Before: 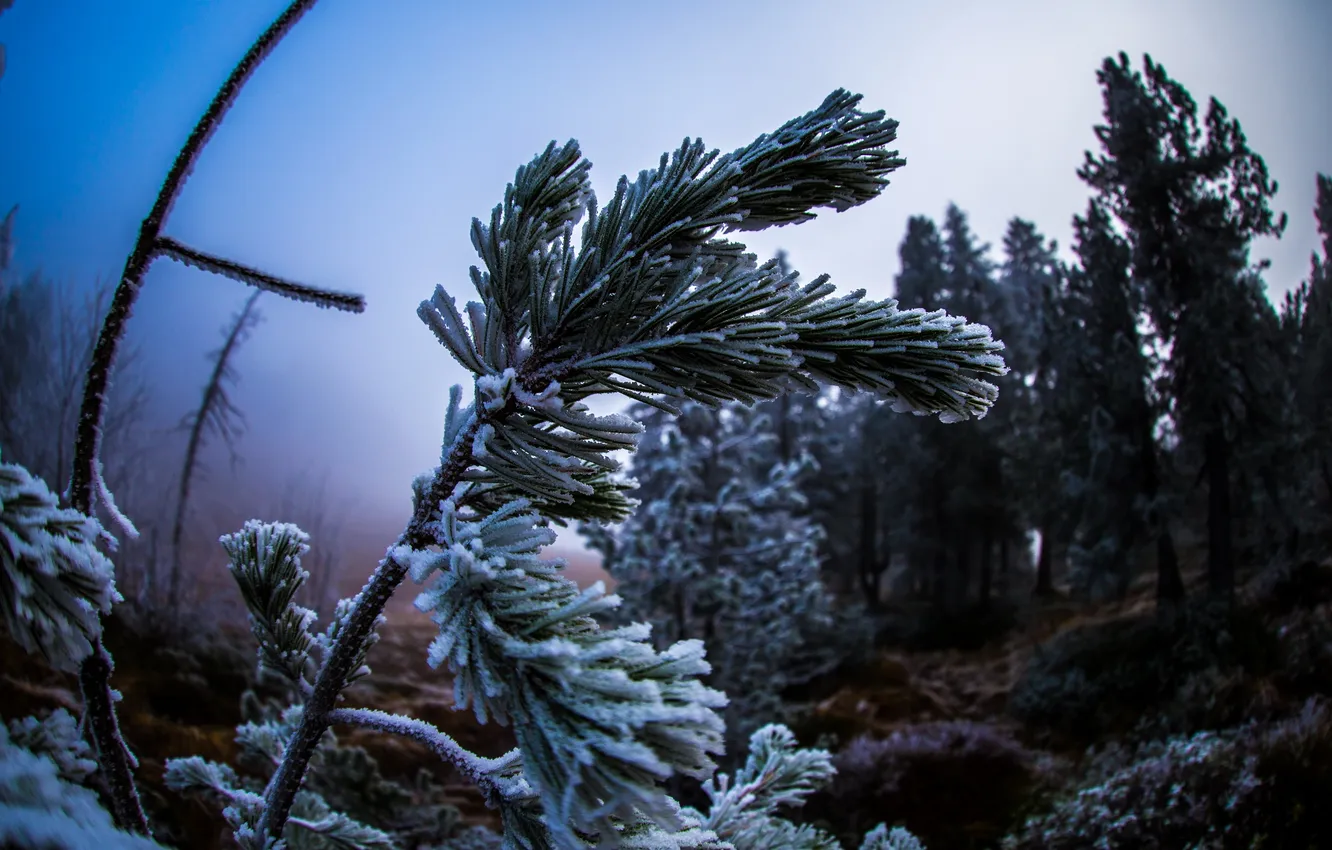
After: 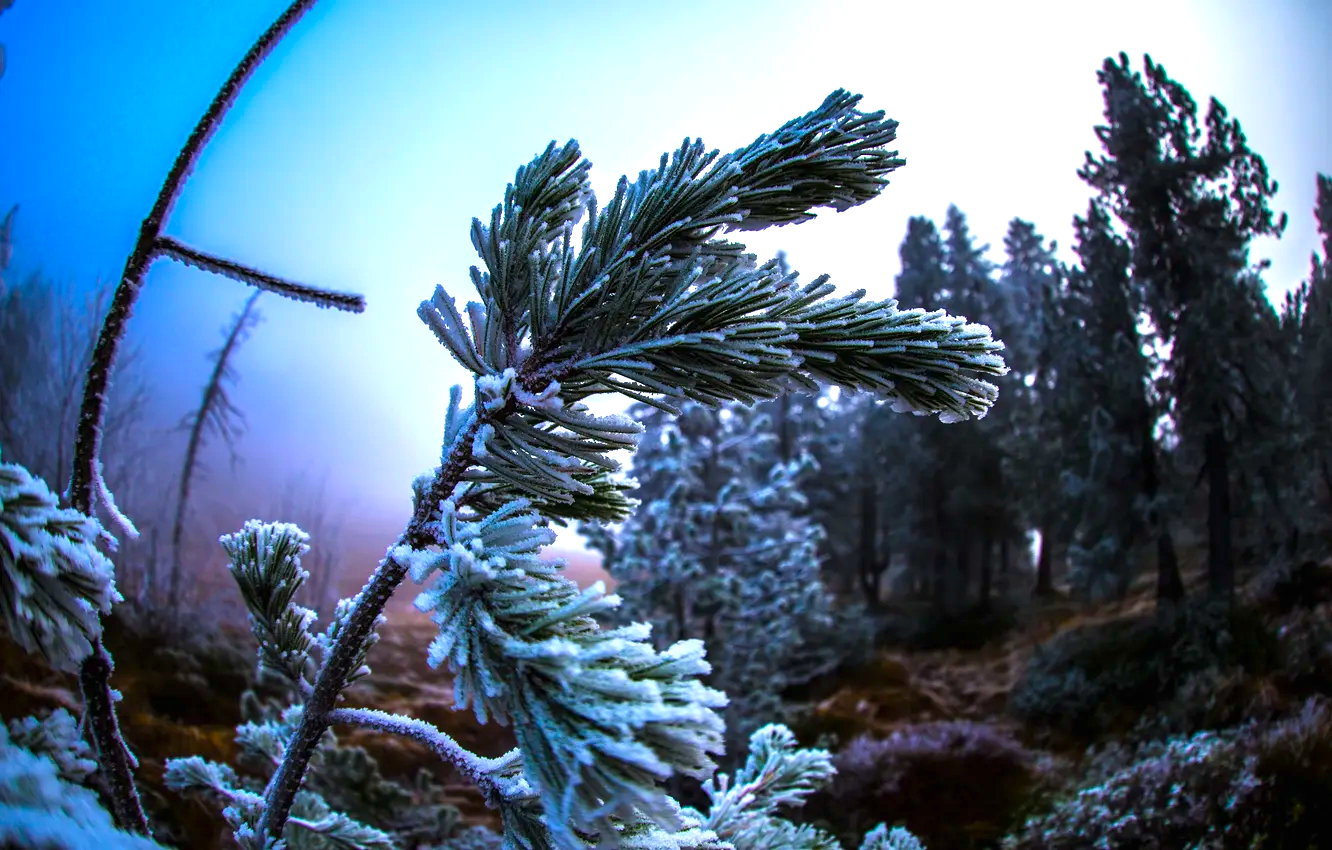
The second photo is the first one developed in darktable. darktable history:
exposure: black level correction 0, exposure 0.949 EV, compensate highlight preservation false
color balance rgb: power › hue 329.32°, perceptual saturation grading › global saturation 31.038%, global vibrance 14.56%
